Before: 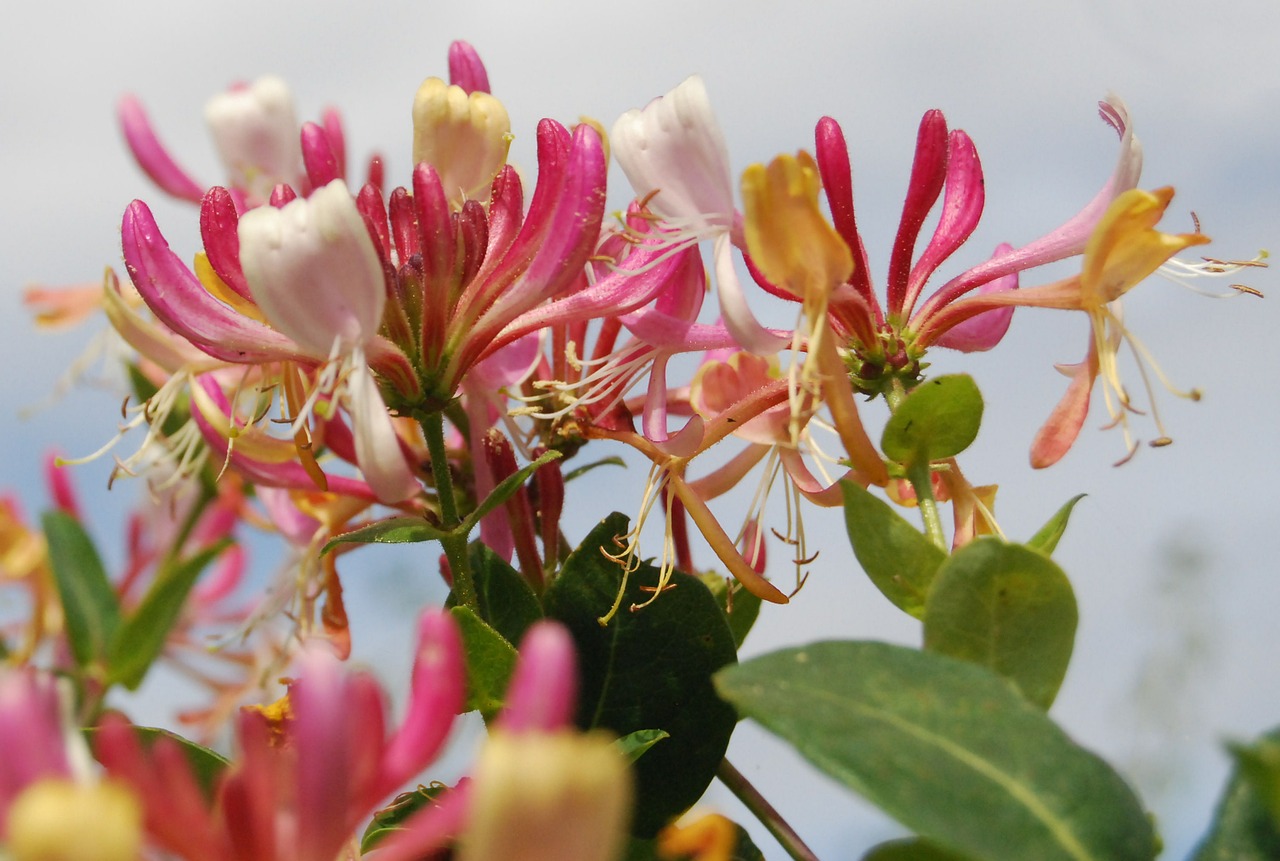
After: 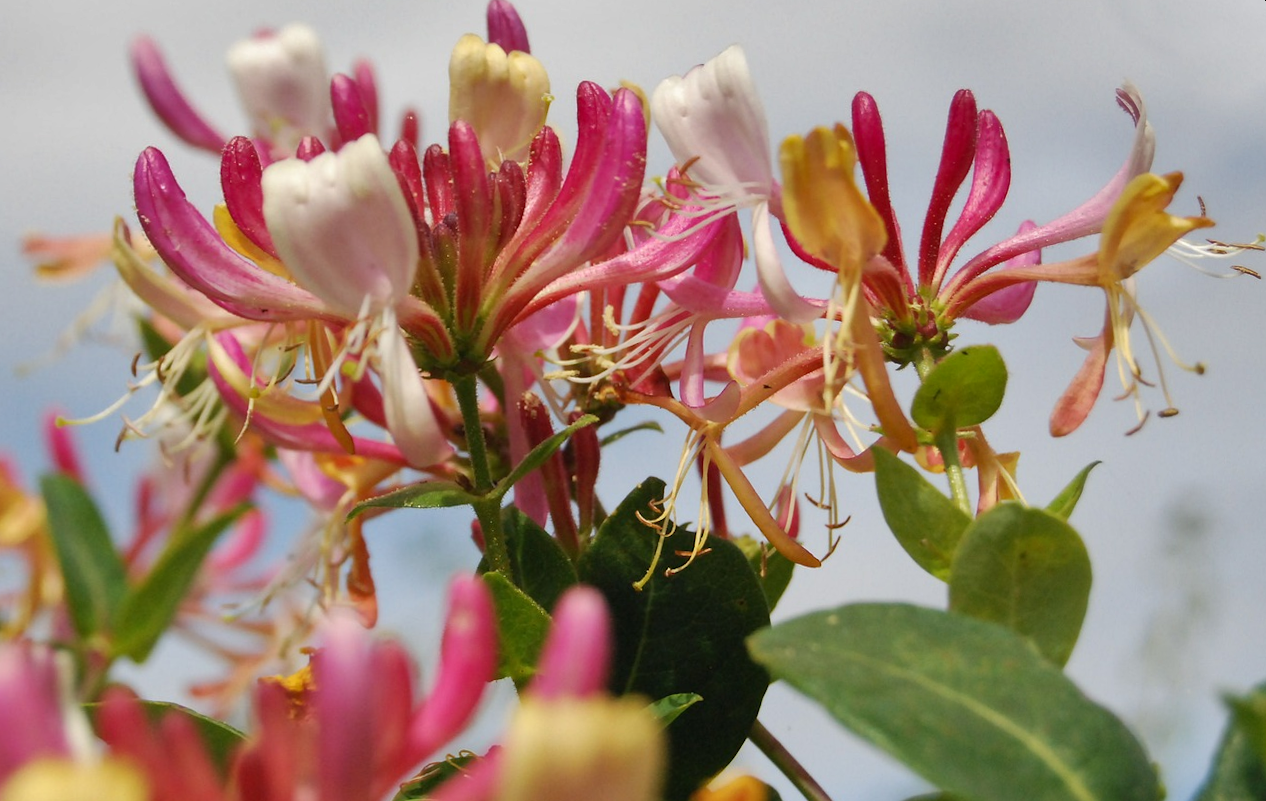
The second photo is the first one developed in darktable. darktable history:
rotate and perspective: rotation 0.679°, lens shift (horizontal) 0.136, crop left 0.009, crop right 0.991, crop top 0.078, crop bottom 0.95
shadows and highlights: highlights color adjustment 0%, soften with gaussian
